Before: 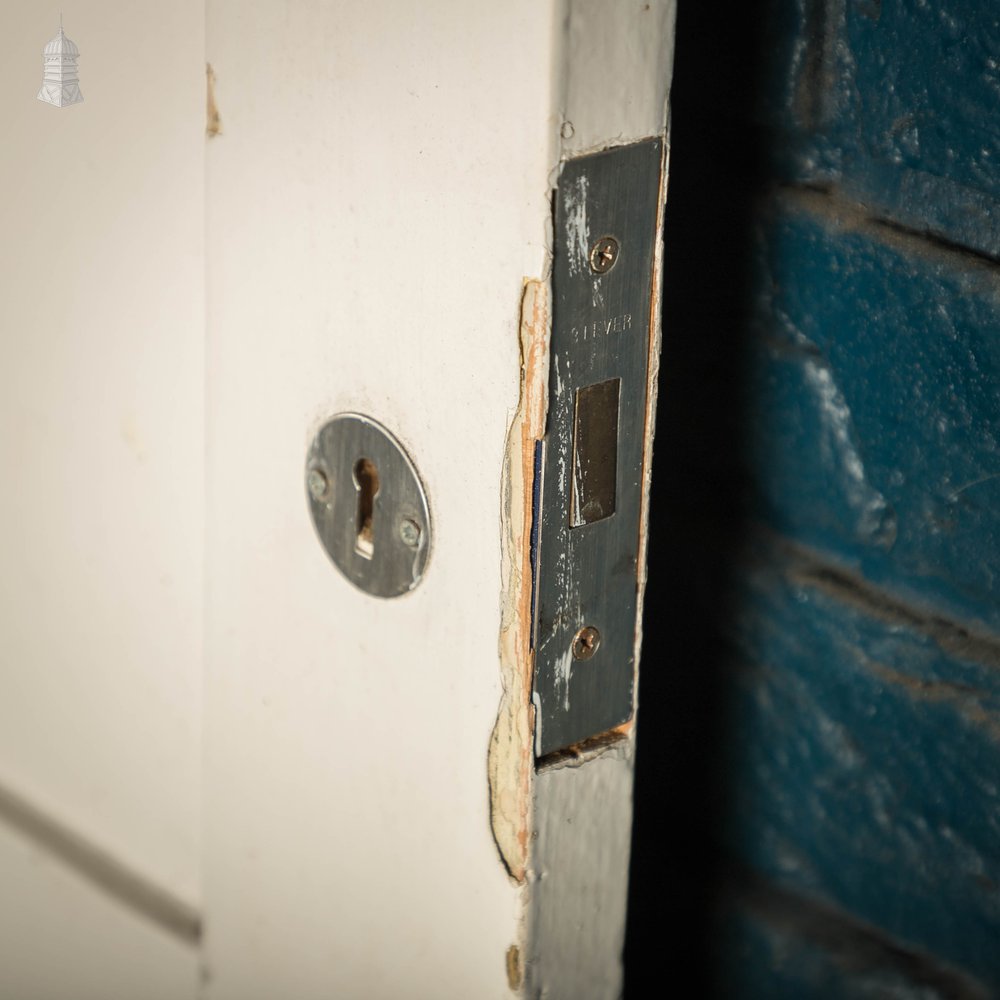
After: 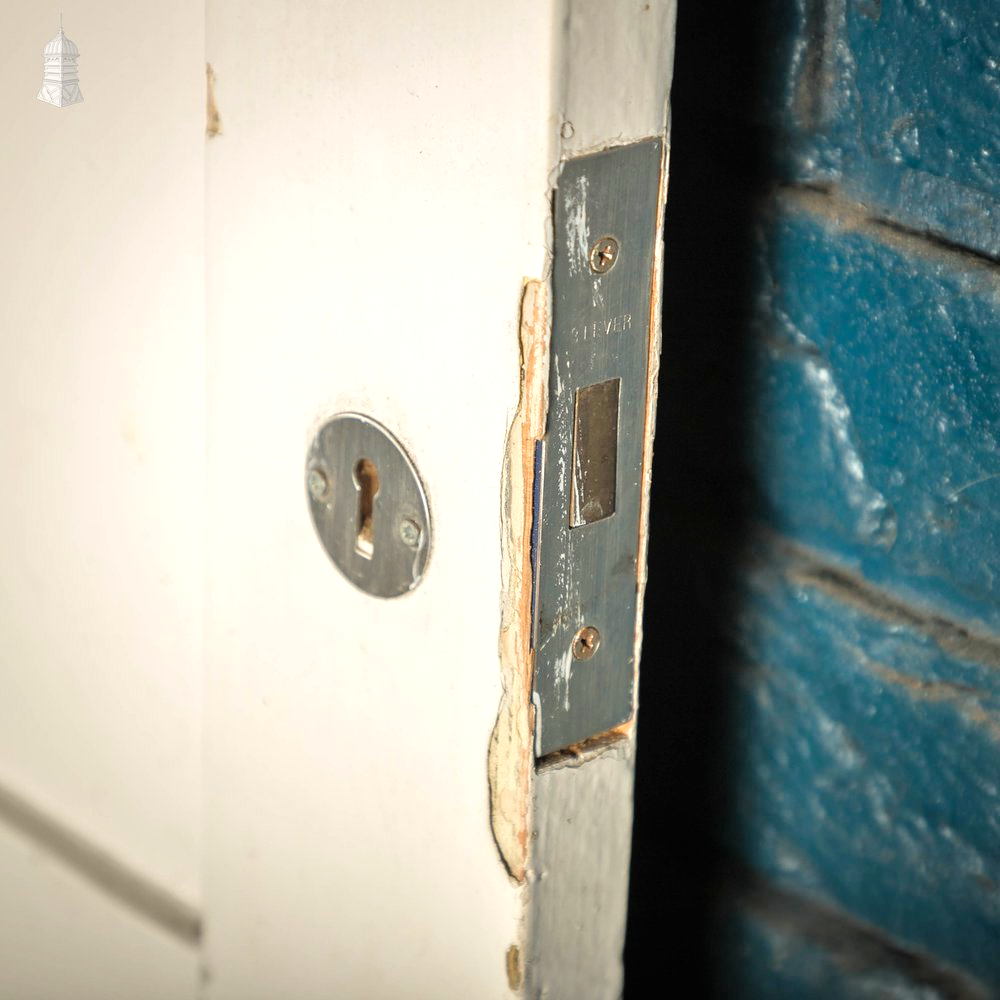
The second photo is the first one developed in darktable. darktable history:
tone equalizer: -7 EV 0.15 EV, -6 EV 0.6 EV, -5 EV 1.15 EV, -4 EV 1.33 EV, -3 EV 1.15 EV, -2 EV 0.6 EV, -1 EV 0.15 EV, mask exposure compensation -0.5 EV
exposure: exposure 0.367 EV, compensate highlight preservation false
